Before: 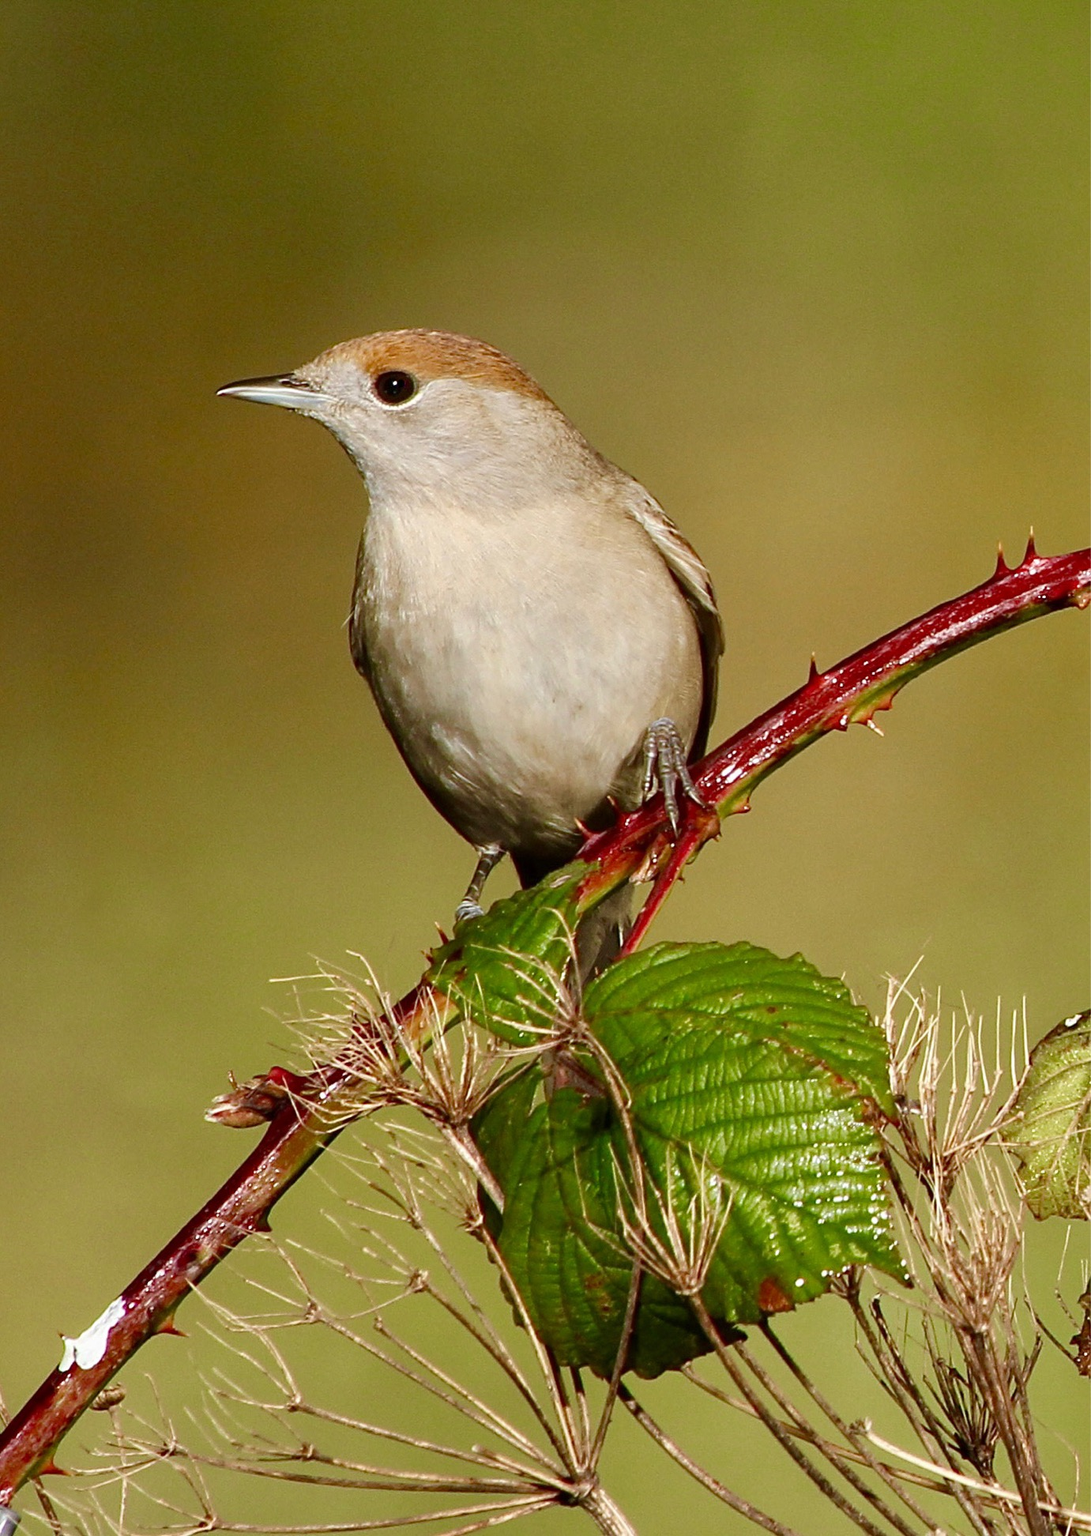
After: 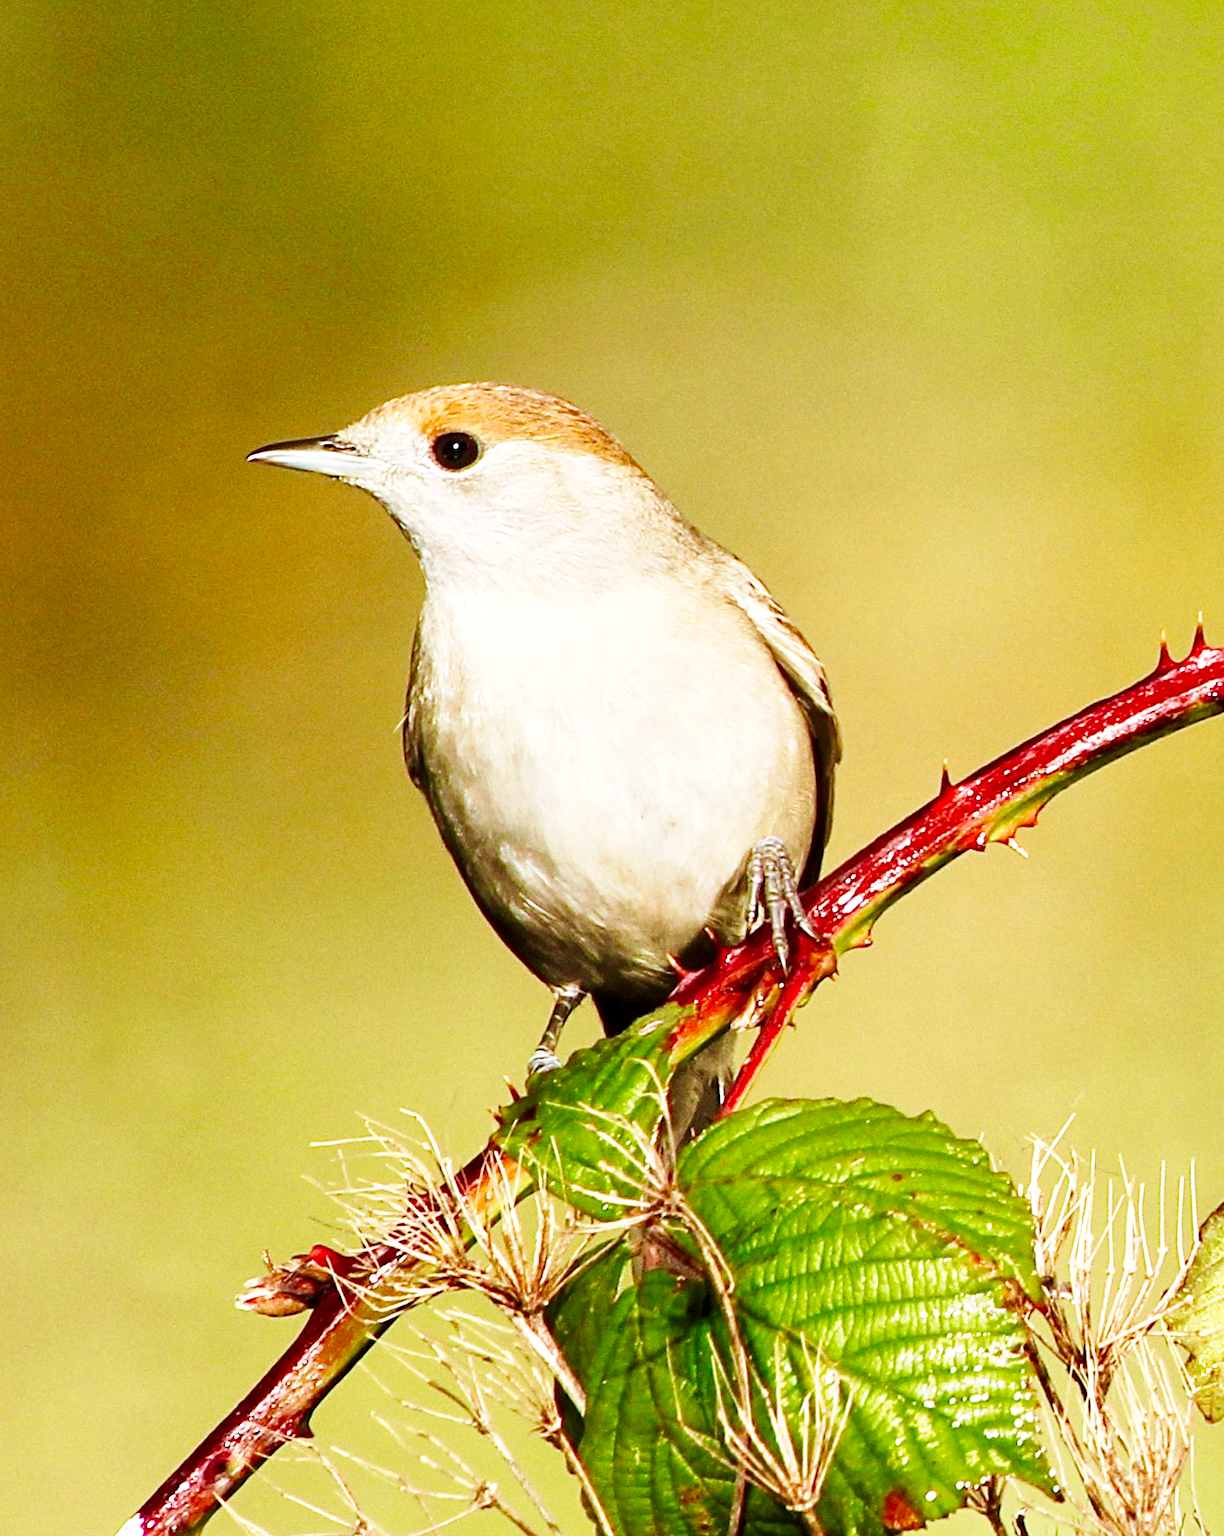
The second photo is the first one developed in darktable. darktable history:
base curve: curves: ch0 [(0, 0) (0.018, 0.026) (0.143, 0.37) (0.33, 0.731) (0.458, 0.853) (0.735, 0.965) (0.905, 0.986) (1, 1)], preserve colors none
local contrast: highlights 107%, shadows 100%, detail 120%, midtone range 0.2
crop and rotate: angle 0.124°, left 0.254%, right 3.373%, bottom 14.116%
